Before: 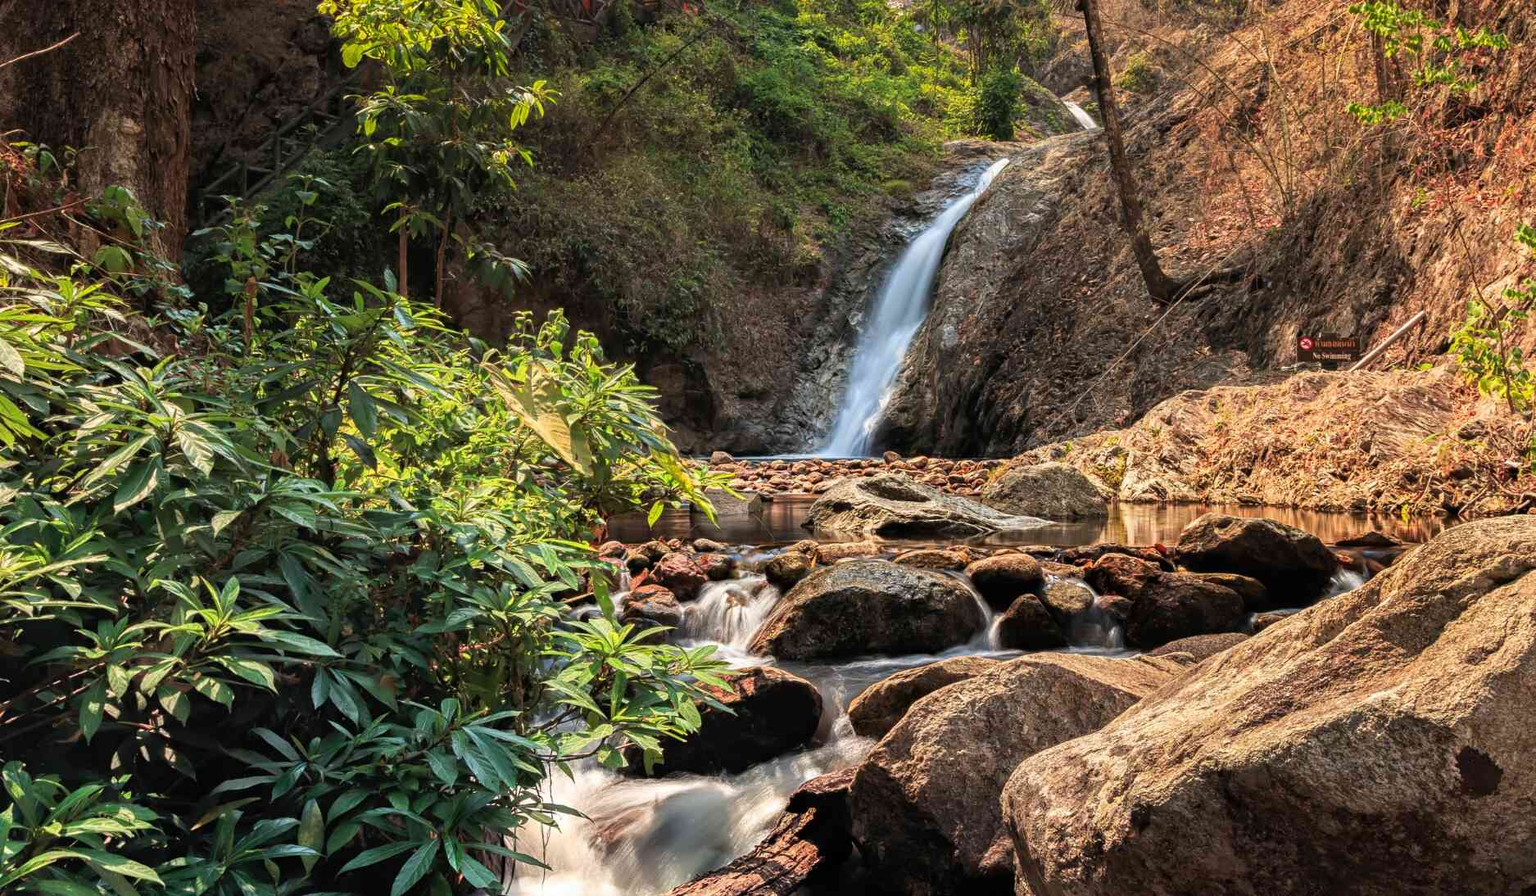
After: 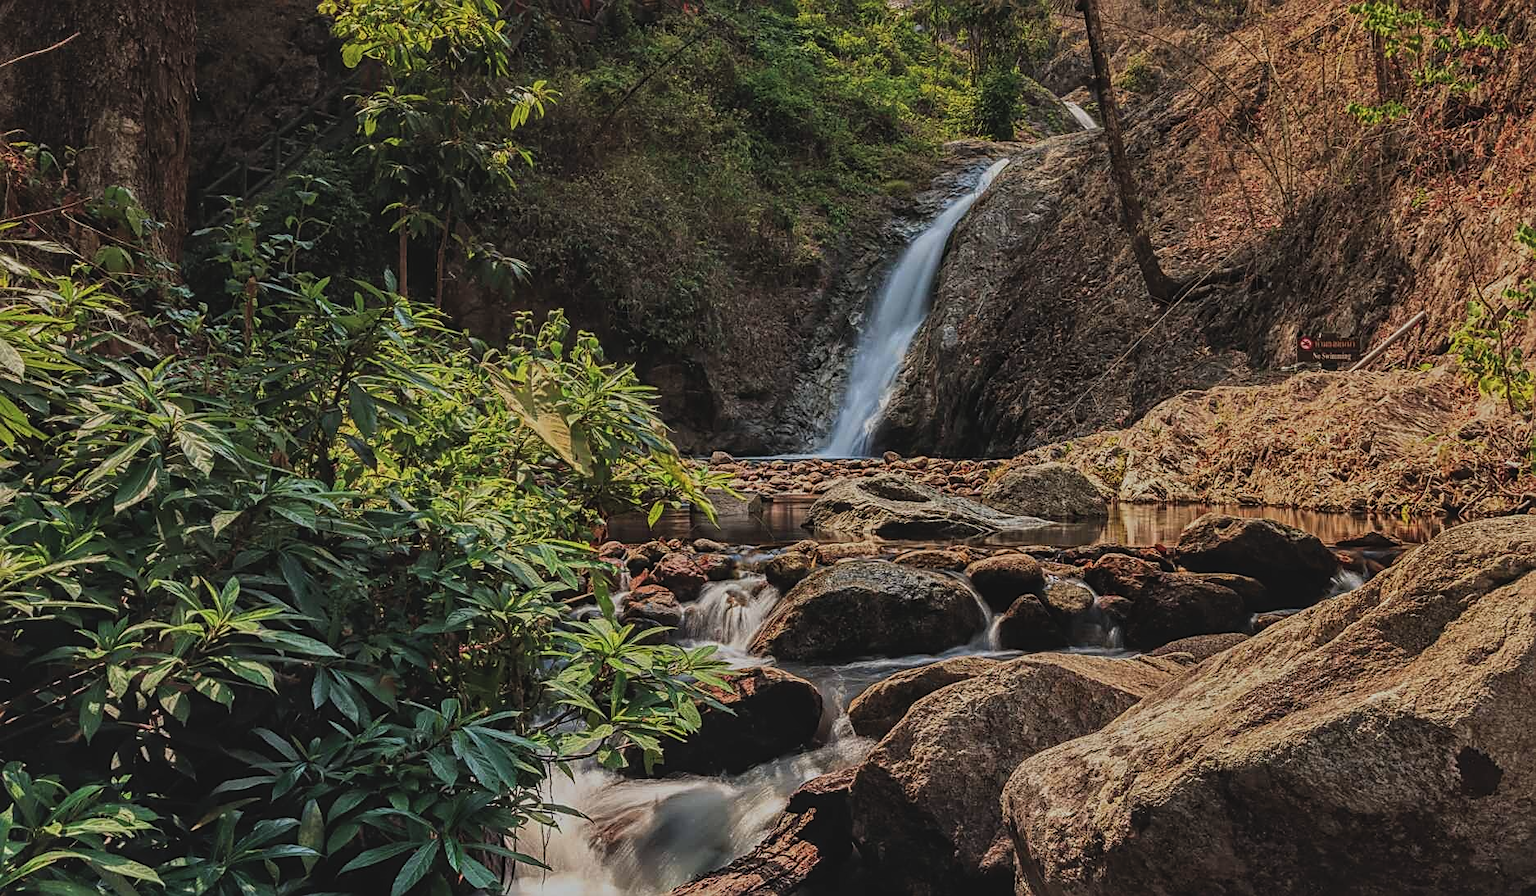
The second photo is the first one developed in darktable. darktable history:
shadows and highlights: shadows 24.71, highlights -79.85, soften with gaussian
exposure: black level correction -0.017, exposure -1.121 EV, compensate exposure bias true, compensate highlight preservation false
sharpen: amount 0.595
local contrast: on, module defaults
